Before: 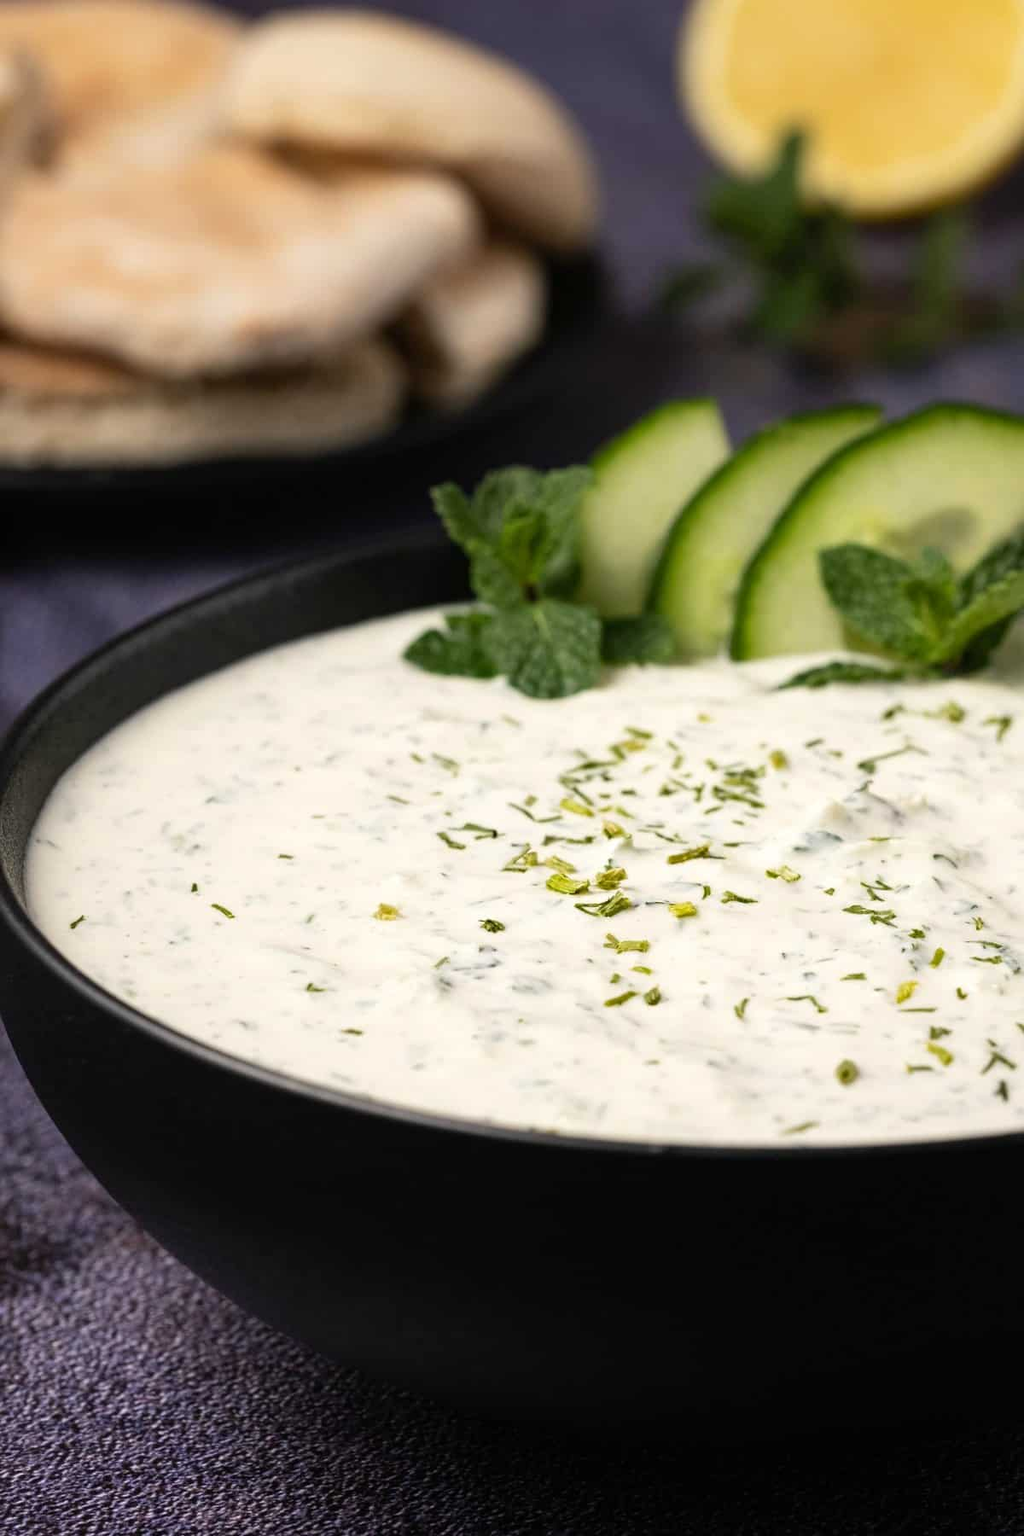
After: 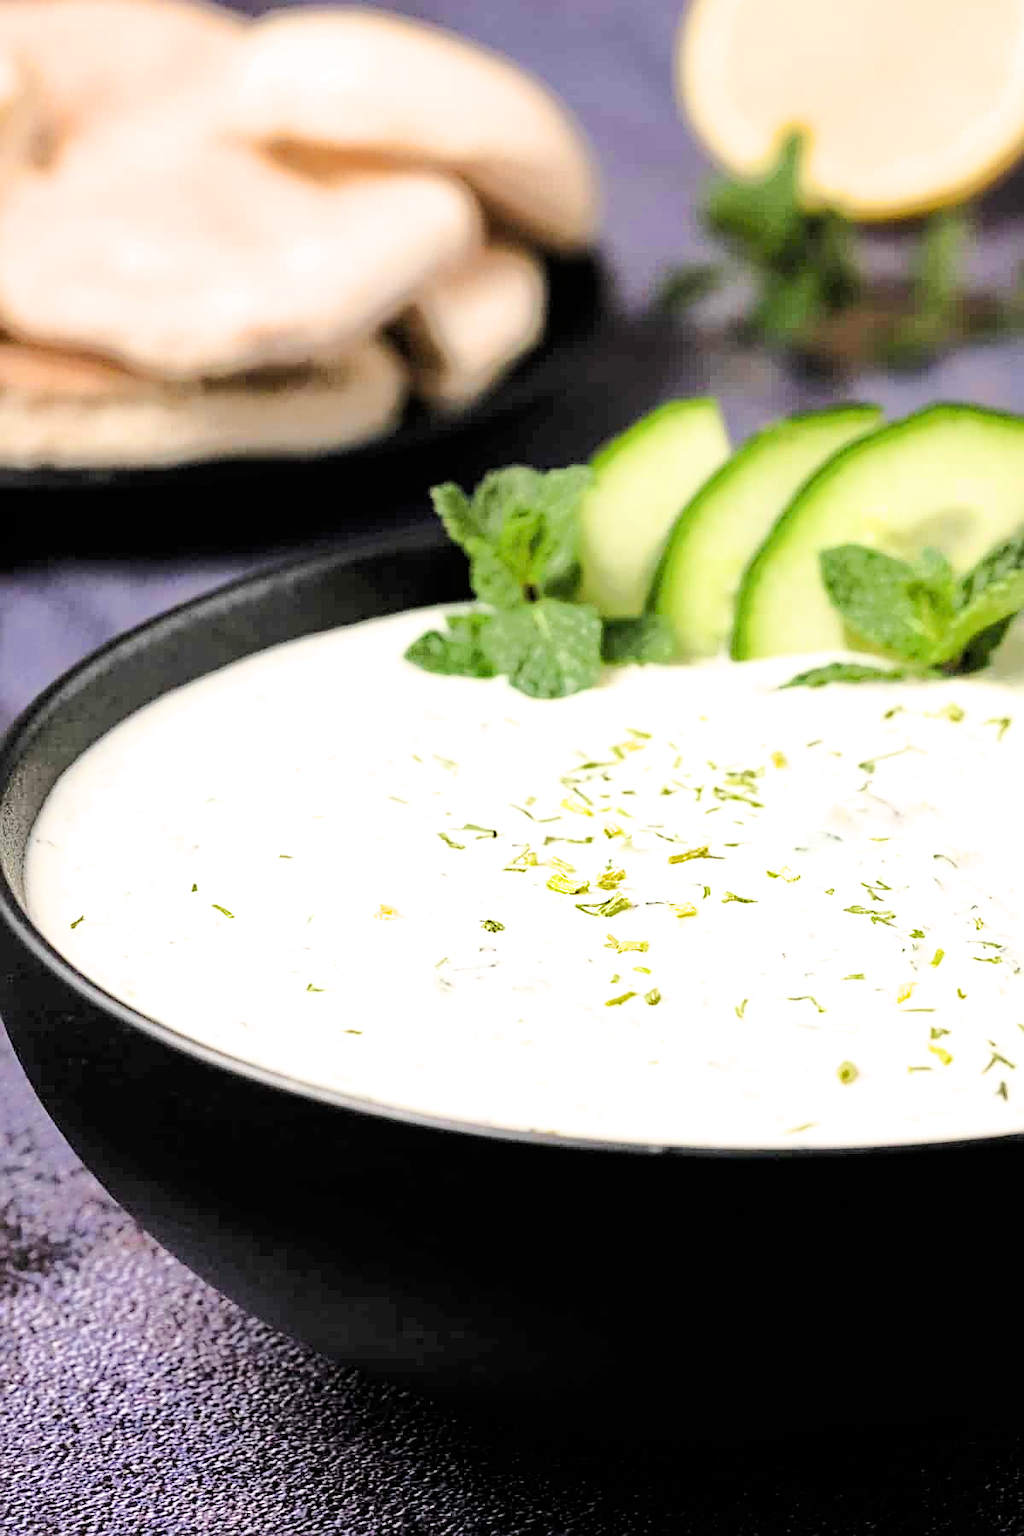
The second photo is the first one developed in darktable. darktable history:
exposure: black level correction 0, exposure 3.998 EV, compensate exposure bias true, compensate highlight preservation false
sharpen: on, module defaults
tone equalizer: -8 EV -2 EV, -7 EV -2 EV, -6 EV -1.96 EV, -5 EV -1.98 EV, -4 EV -1.98 EV, -3 EV -1.99 EV, -2 EV -1.99 EV, -1 EV -1.61 EV, +0 EV -1.99 EV, edges refinement/feathering 500, mask exposure compensation -1.57 EV, preserve details no
filmic rgb: black relative exposure -4.77 EV, white relative exposure 4.02 EV, hardness 2.8
